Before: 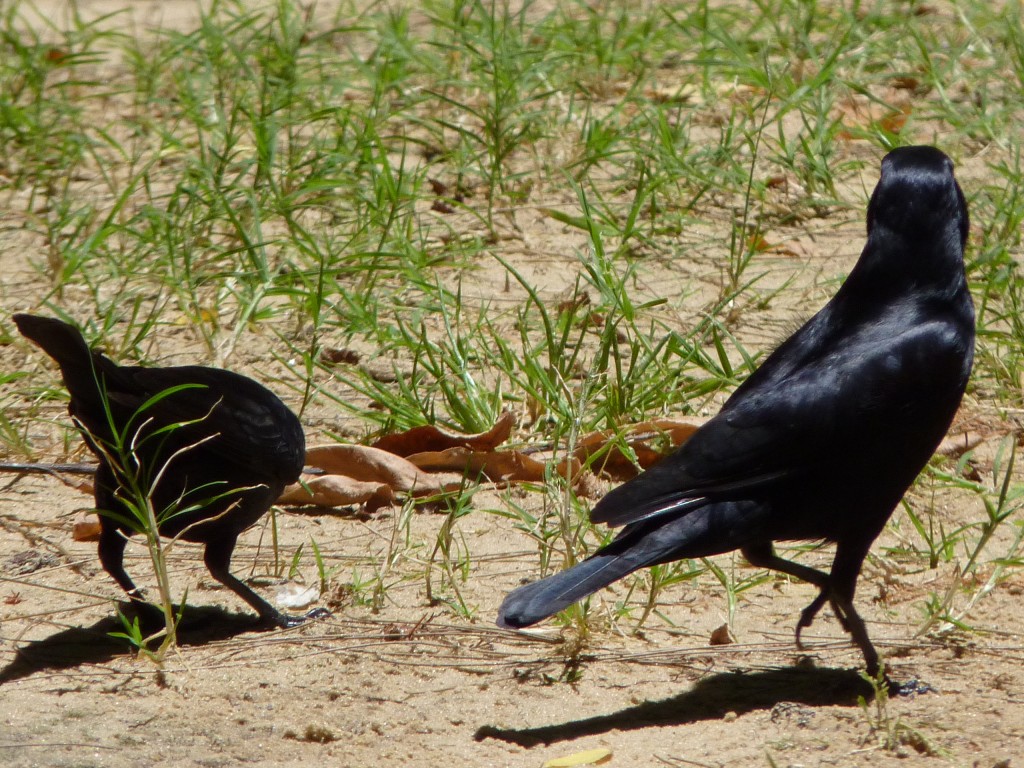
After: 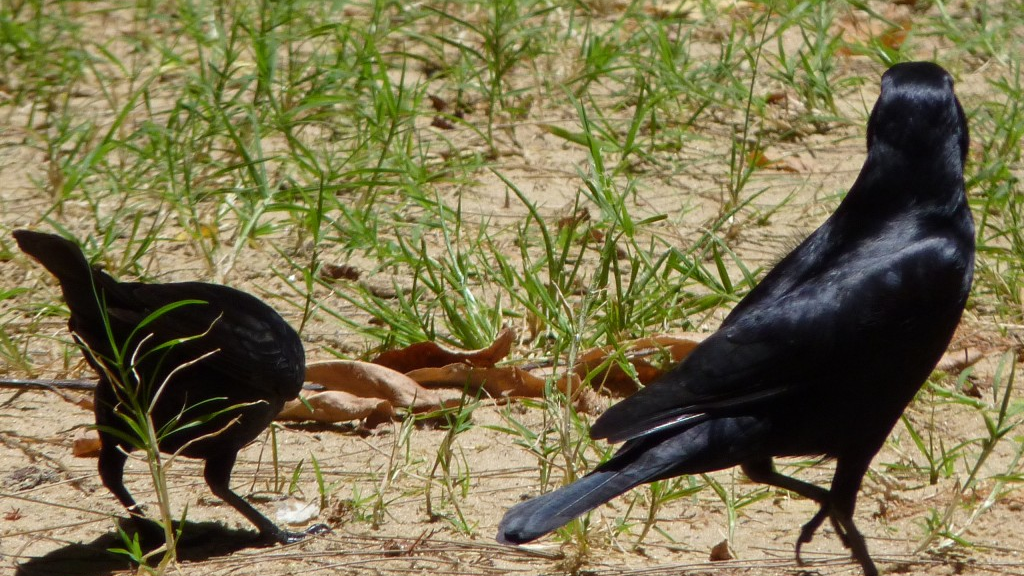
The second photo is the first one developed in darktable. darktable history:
crop: top 11.046%, bottom 13.951%
